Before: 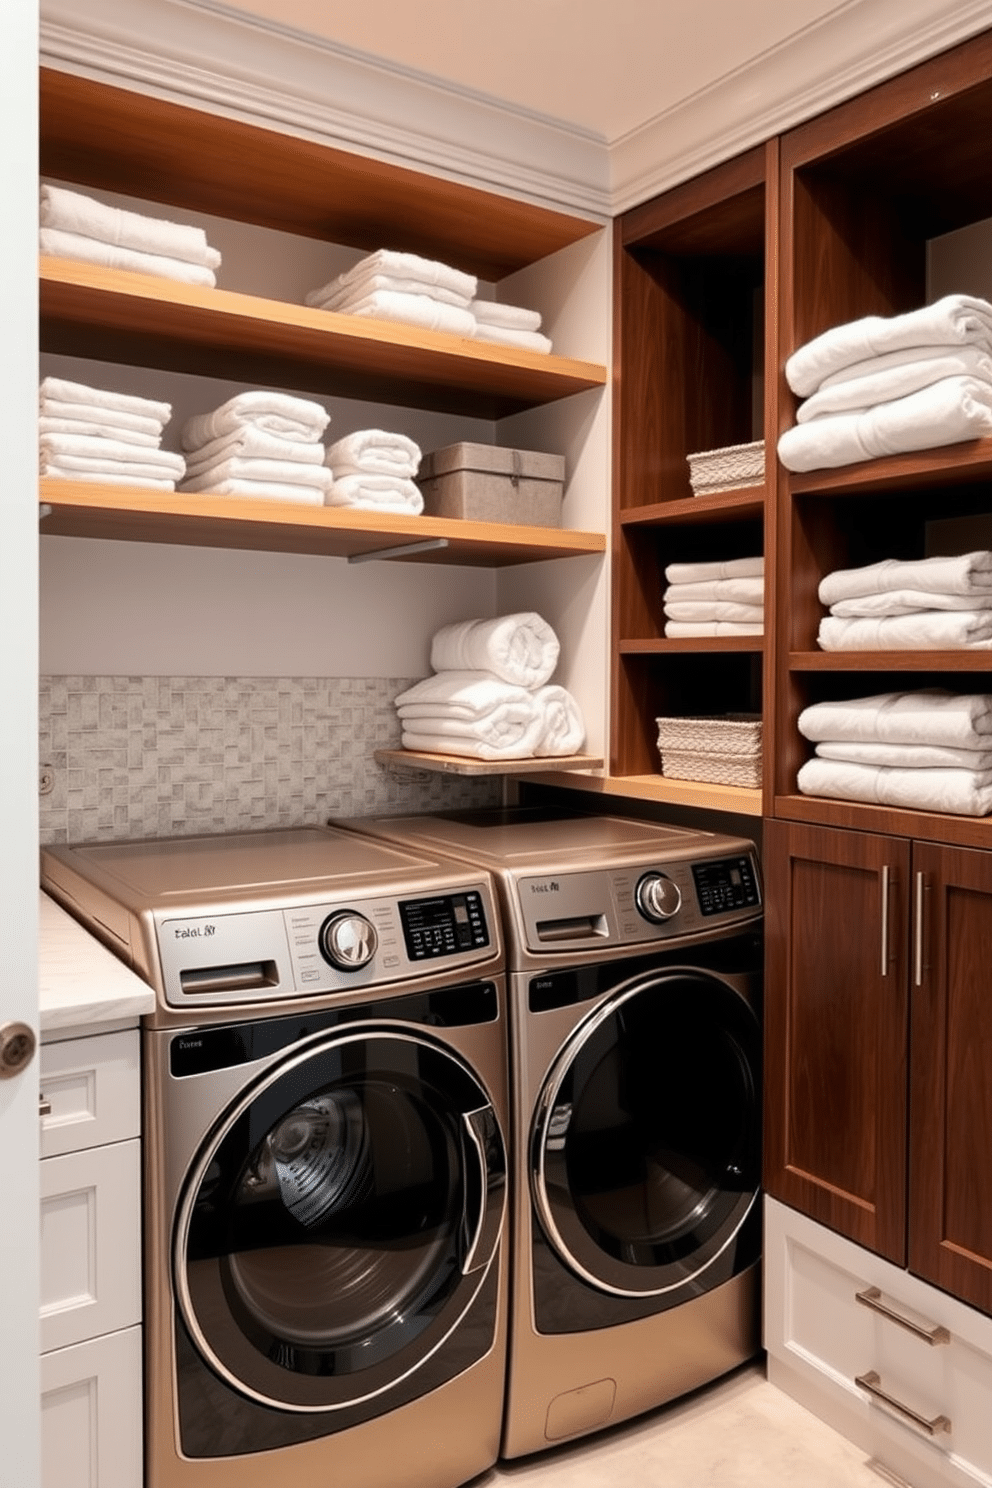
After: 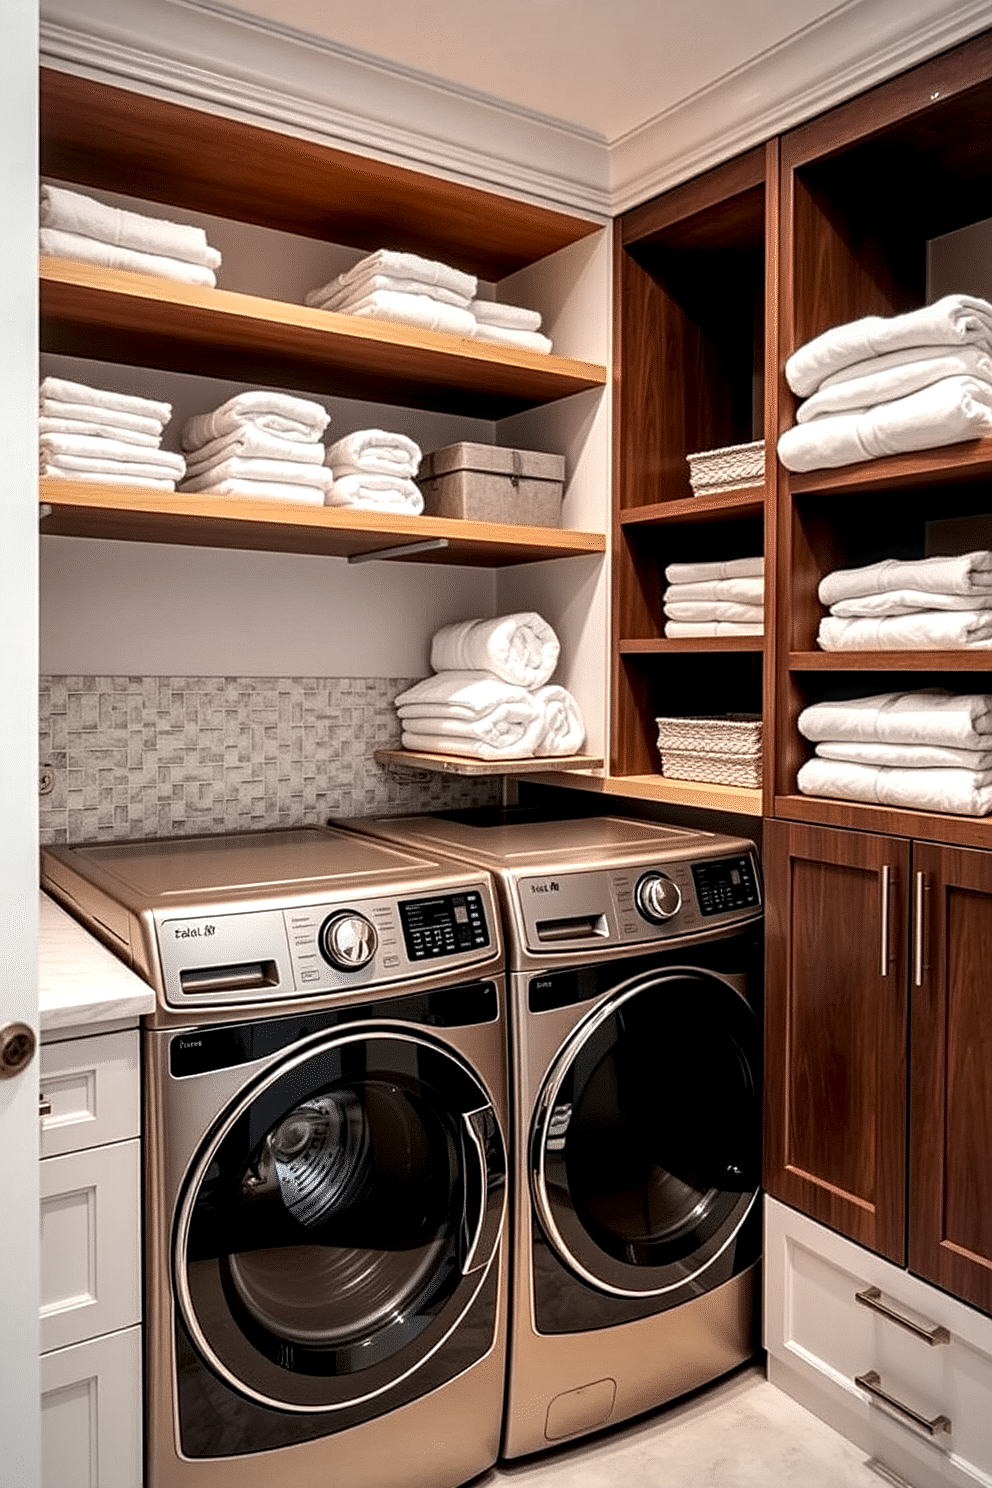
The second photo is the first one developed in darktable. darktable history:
color balance: on, module defaults
vignetting: fall-off radius 45%, brightness -0.33
local contrast: highlights 60%, shadows 60%, detail 160%
sharpen: on, module defaults
